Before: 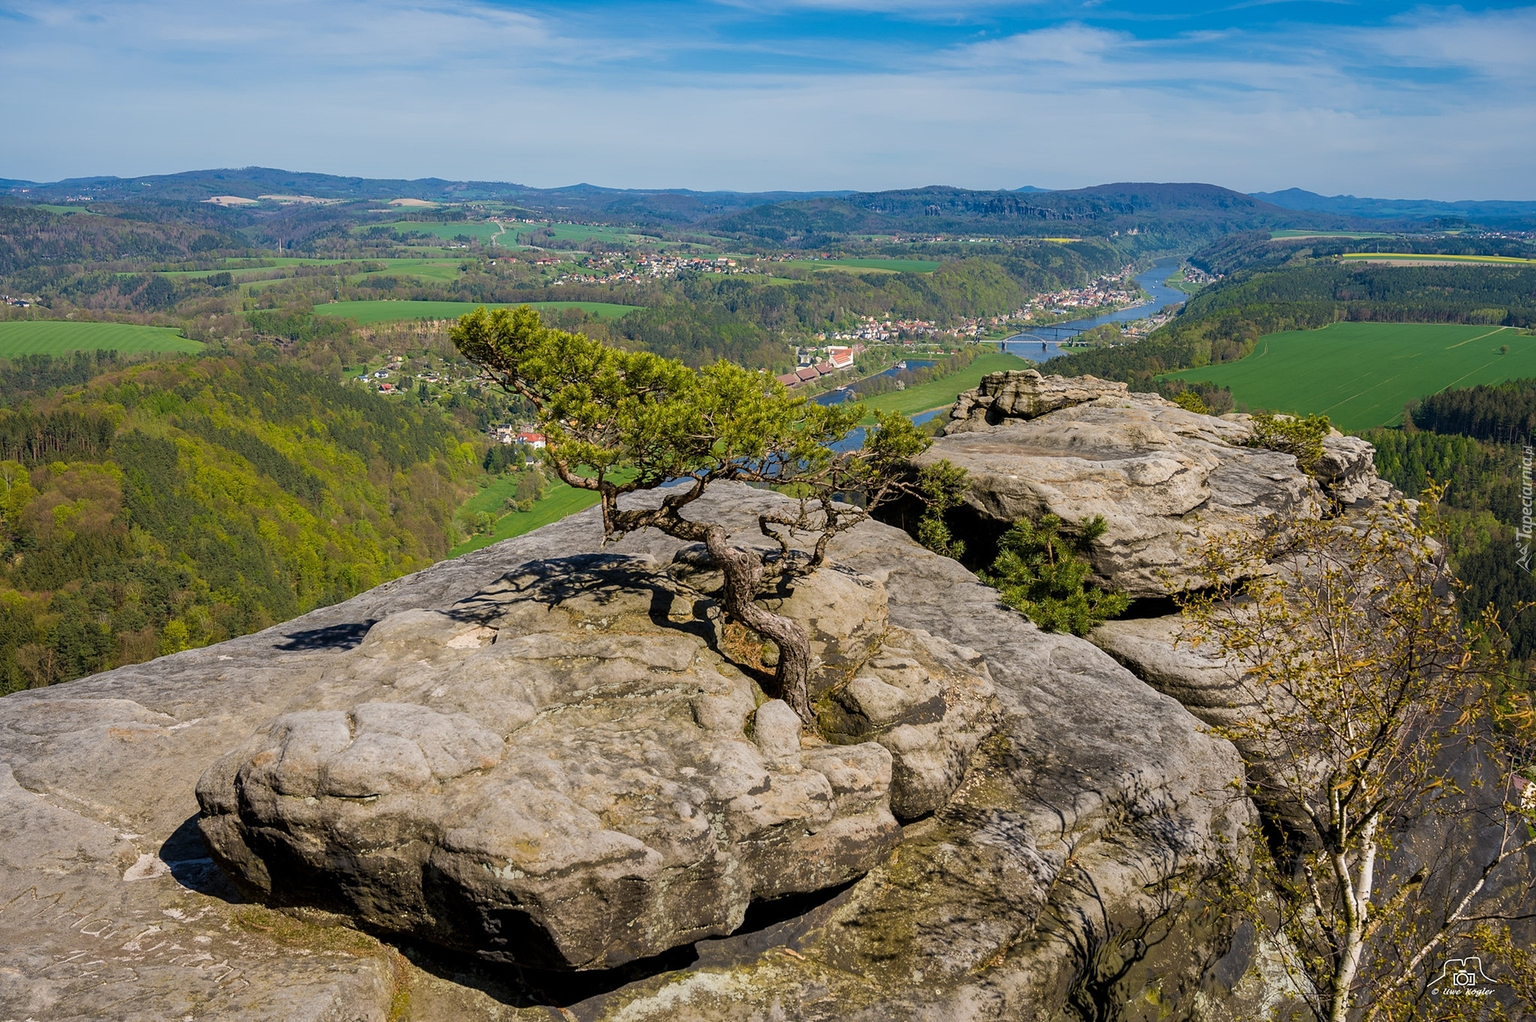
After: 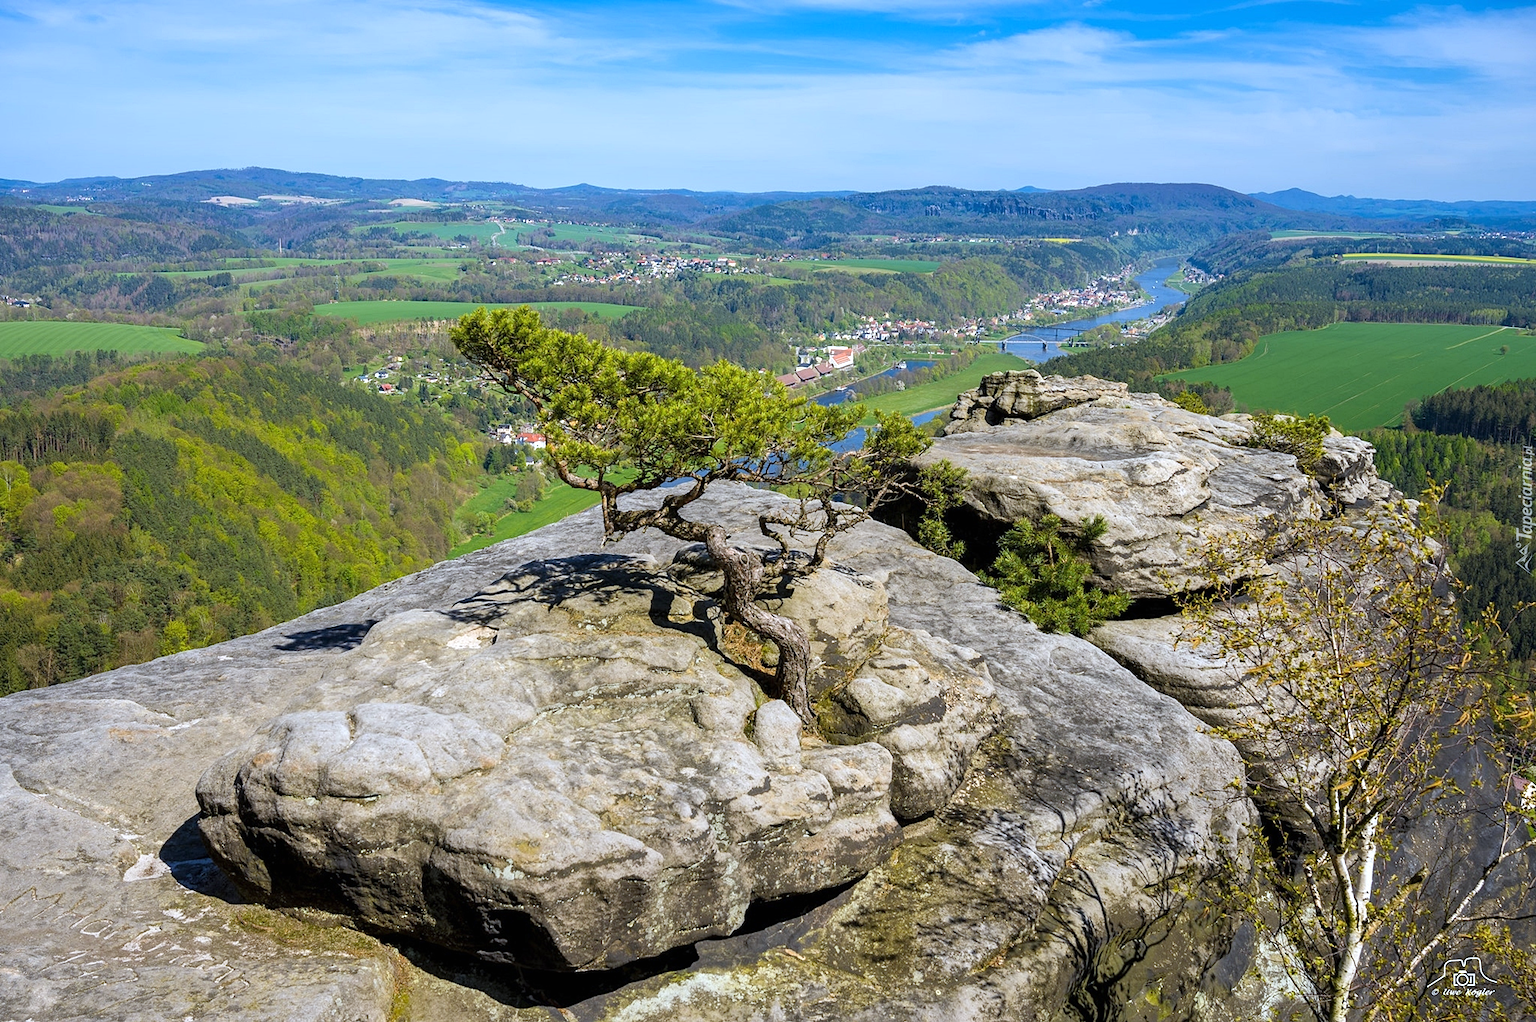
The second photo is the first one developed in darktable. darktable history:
white balance: red 0.924, blue 1.095
exposure: black level correction 0, exposure 0.5 EV, compensate exposure bias true, compensate highlight preservation false
